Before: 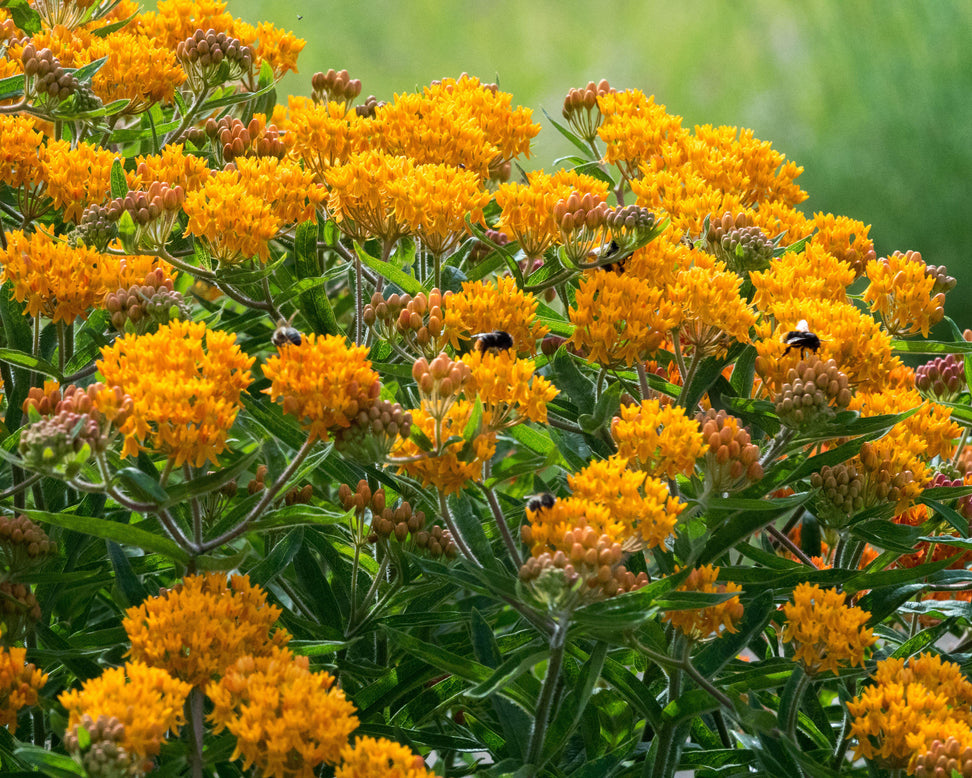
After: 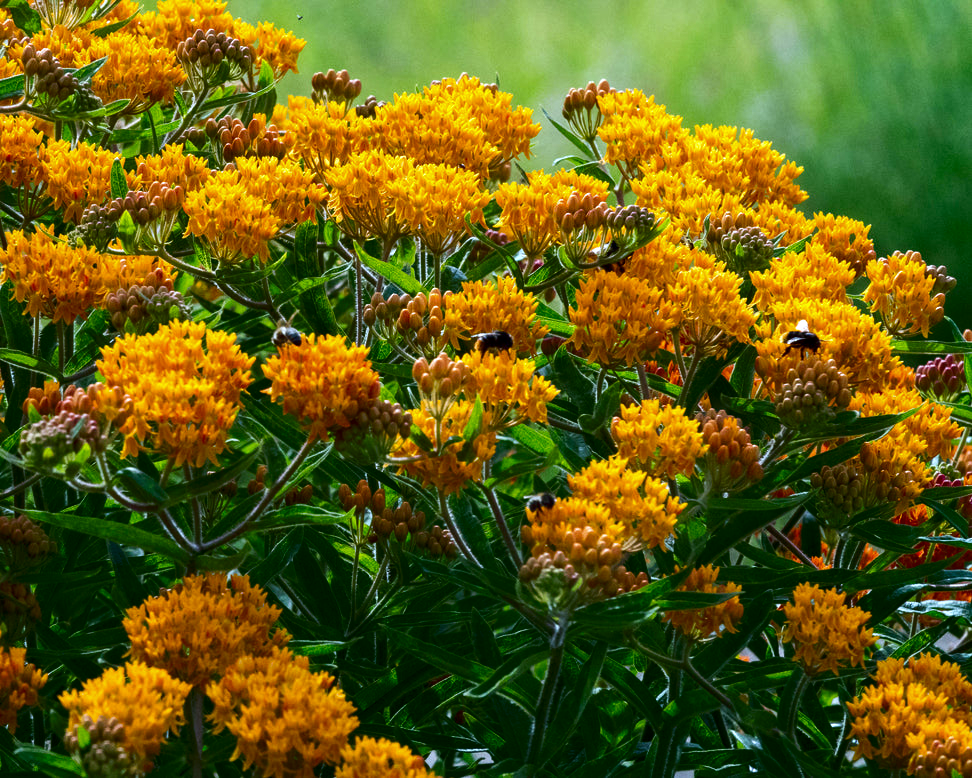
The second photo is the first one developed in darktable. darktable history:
white balance: red 0.931, blue 1.11
contrast brightness saturation: contrast 0.1, brightness -0.26, saturation 0.14
exposure: exposure 0.29 EV, compensate highlight preservation false
